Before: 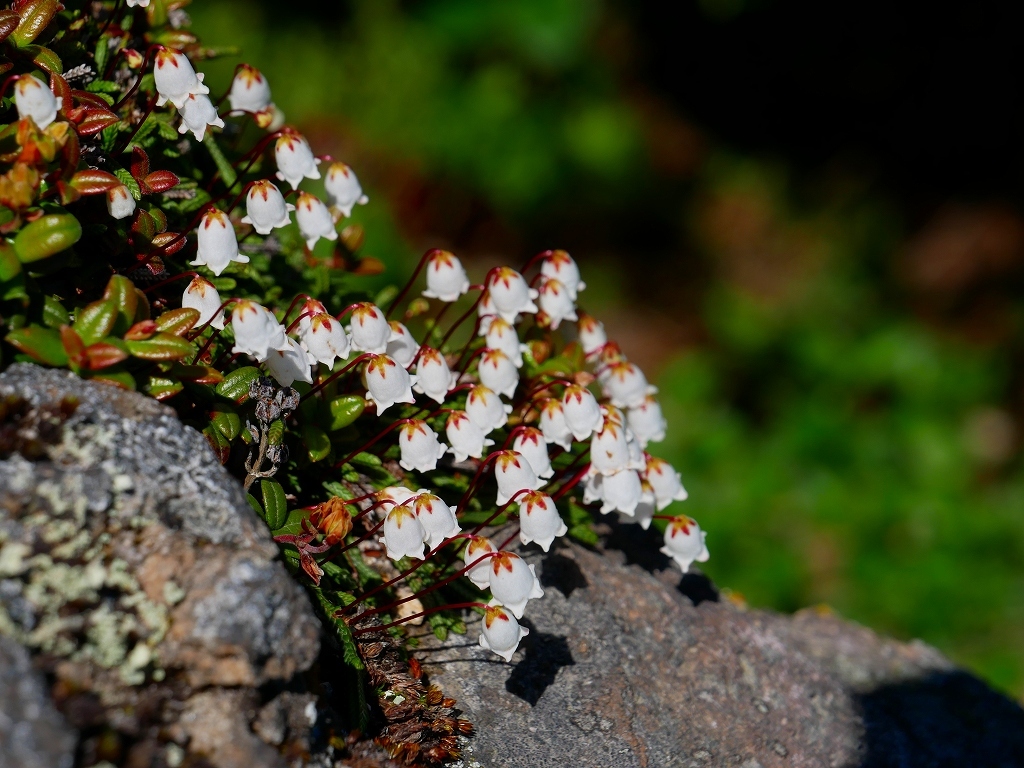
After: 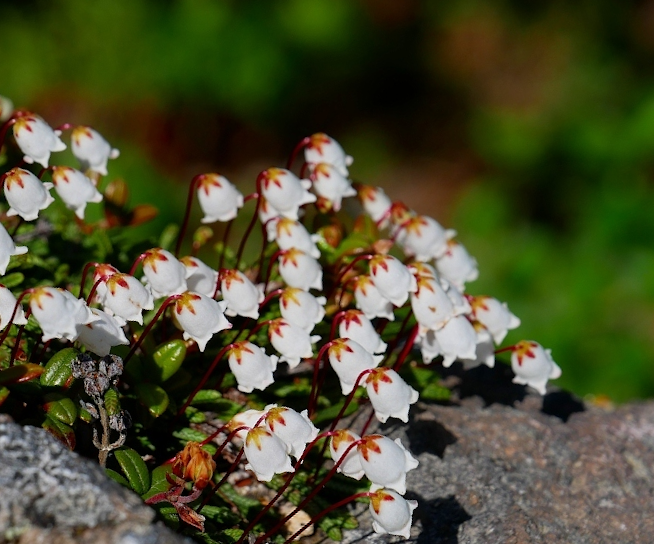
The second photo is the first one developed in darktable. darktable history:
crop and rotate: angle 19.94°, left 6.909%, right 3.97%, bottom 1.179%
